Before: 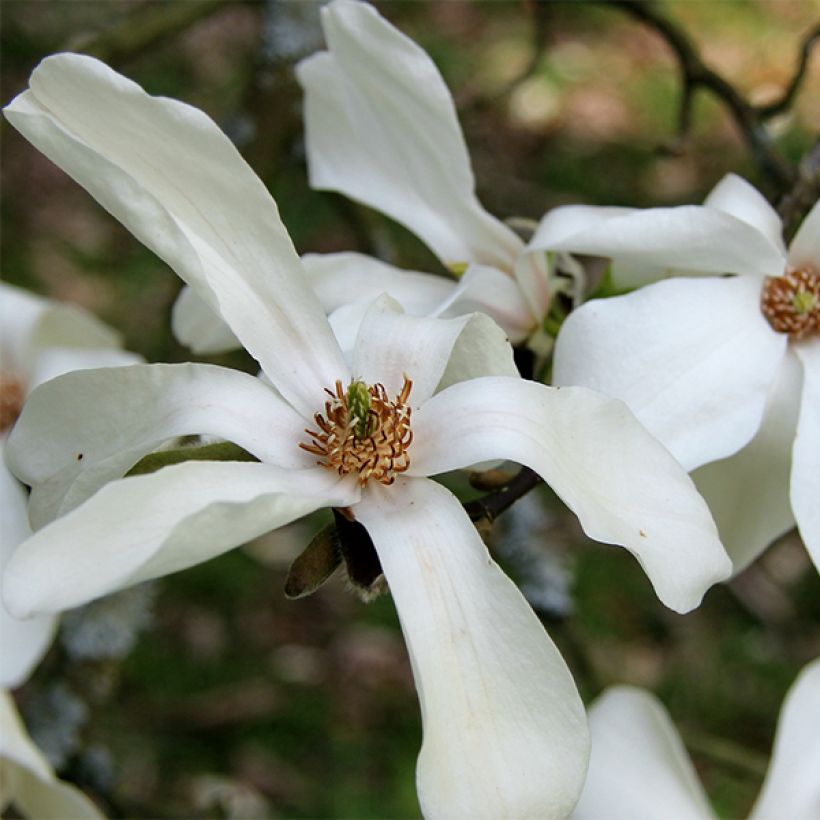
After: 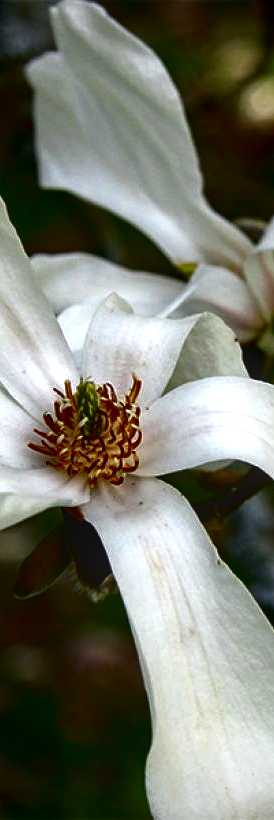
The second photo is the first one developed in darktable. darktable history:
contrast brightness saturation: contrast 0.09, brightness -0.603, saturation 0.174
exposure: exposure 0.482 EV, compensate exposure bias true, compensate highlight preservation false
local contrast: on, module defaults
vignetting: fall-off radius 61.13%, unbound false
crop: left 33.151%, right 33.331%
